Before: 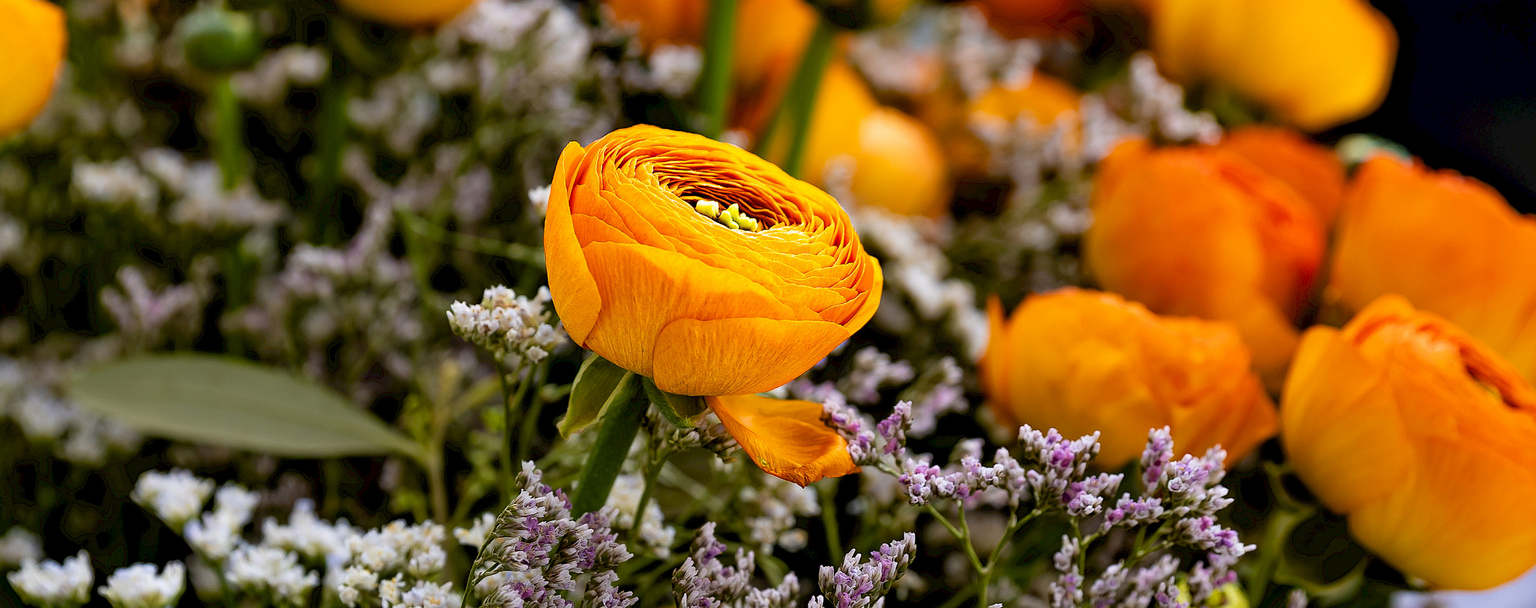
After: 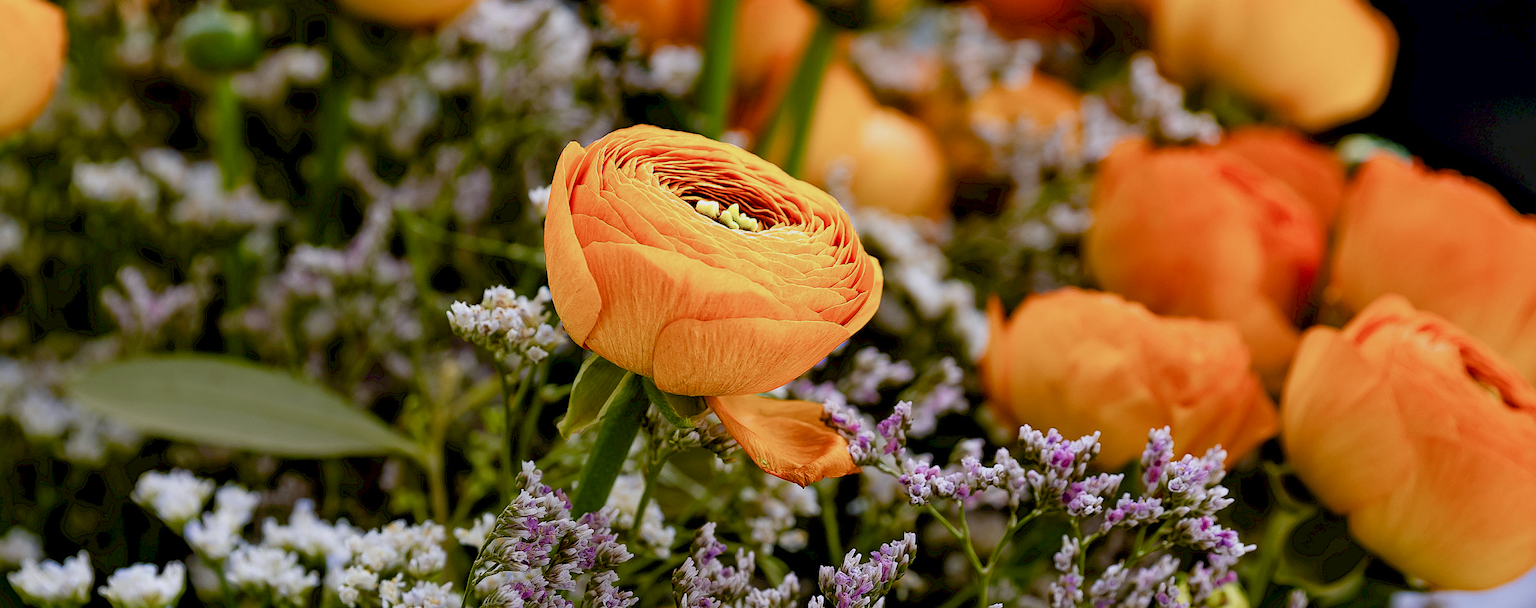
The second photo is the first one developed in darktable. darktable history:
color balance rgb: shadows lift › chroma 1%, shadows lift › hue 113°, highlights gain › chroma 0.2%, highlights gain › hue 333°, perceptual saturation grading › global saturation 20%, perceptual saturation grading › highlights -50%, perceptual saturation grading › shadows 25%, contrast -10%
white balance: red 0.98, blue 1.034
